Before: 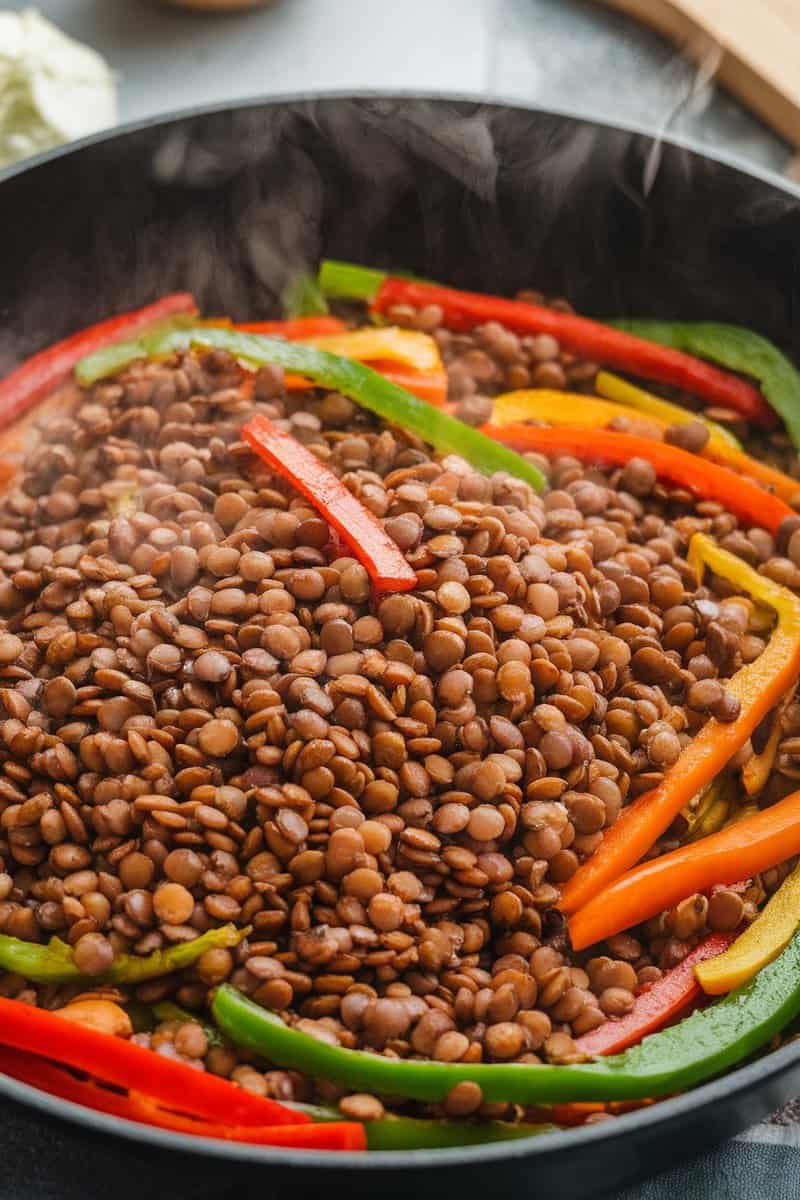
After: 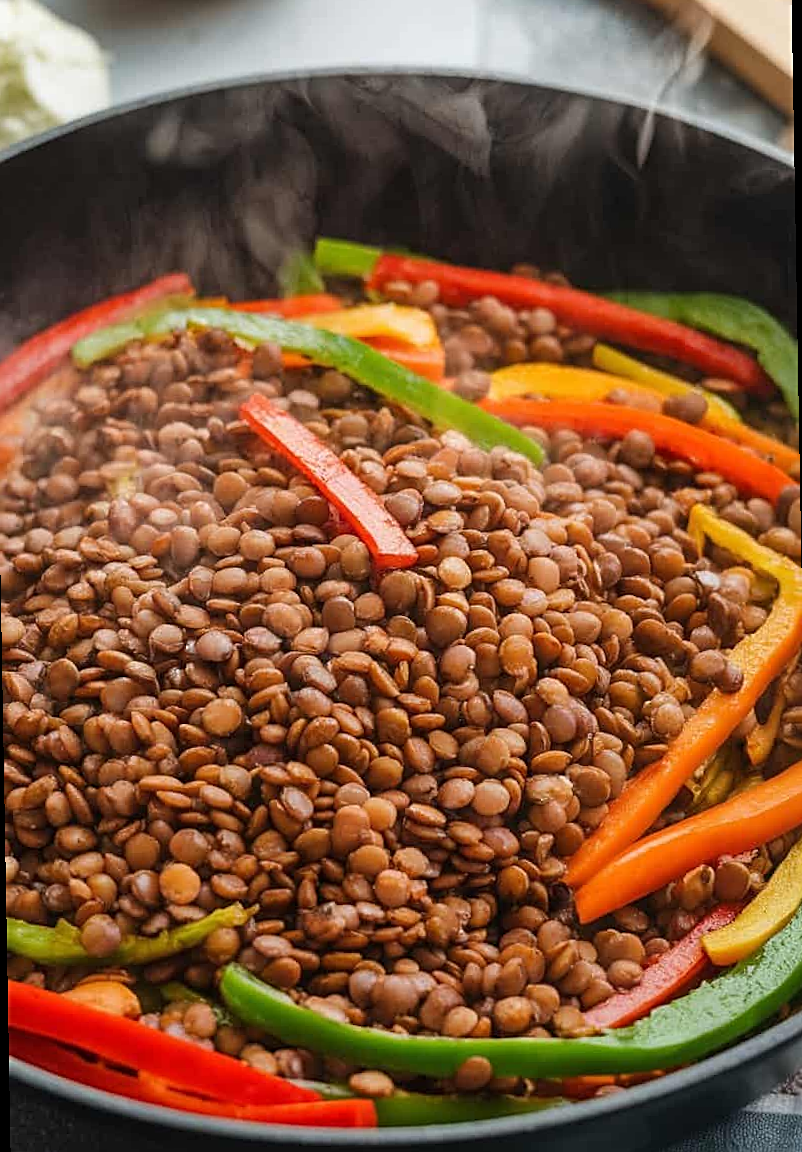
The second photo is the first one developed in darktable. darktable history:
sharpen: on, module defaults
rotate and perspective: rotation -1°, crop left 0.011, crop right 0.989, crop top 0.025, crop bottom 0.975
